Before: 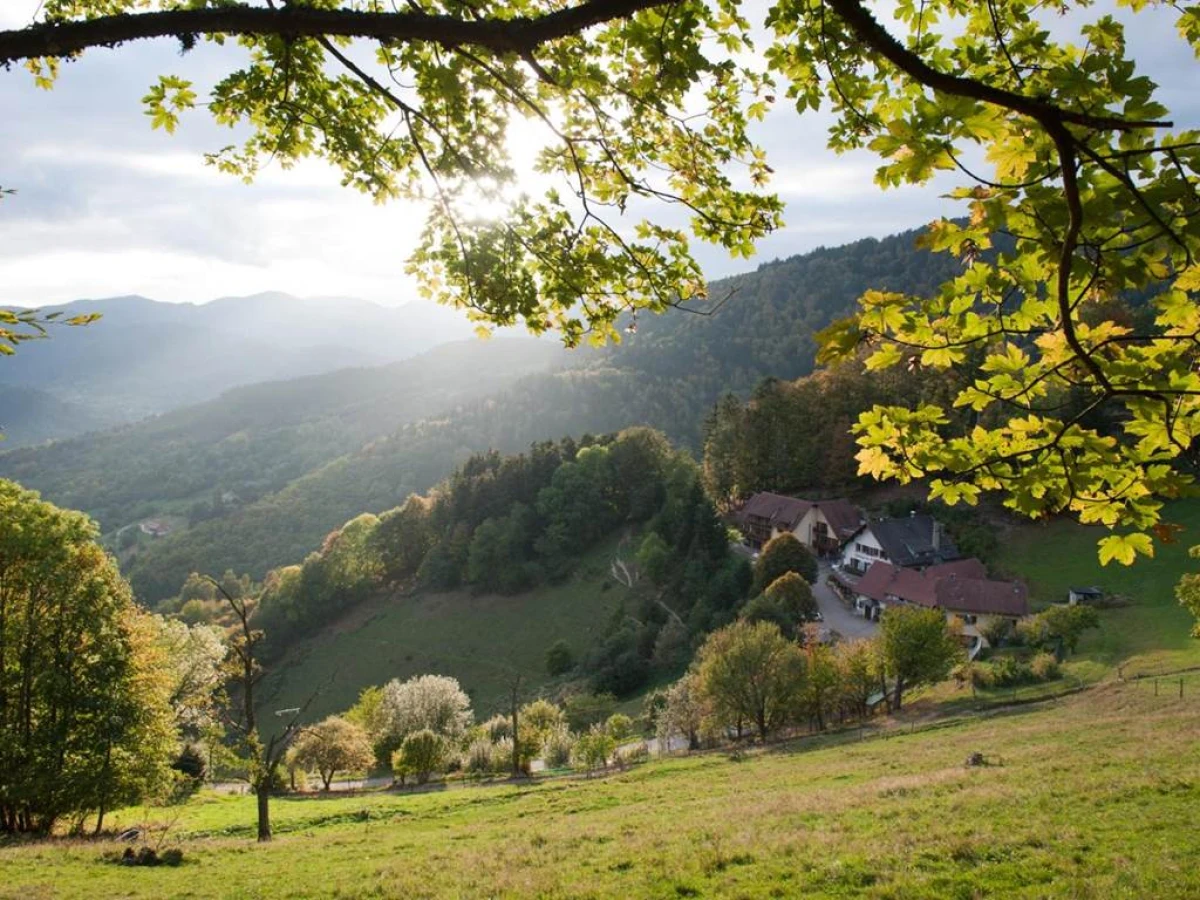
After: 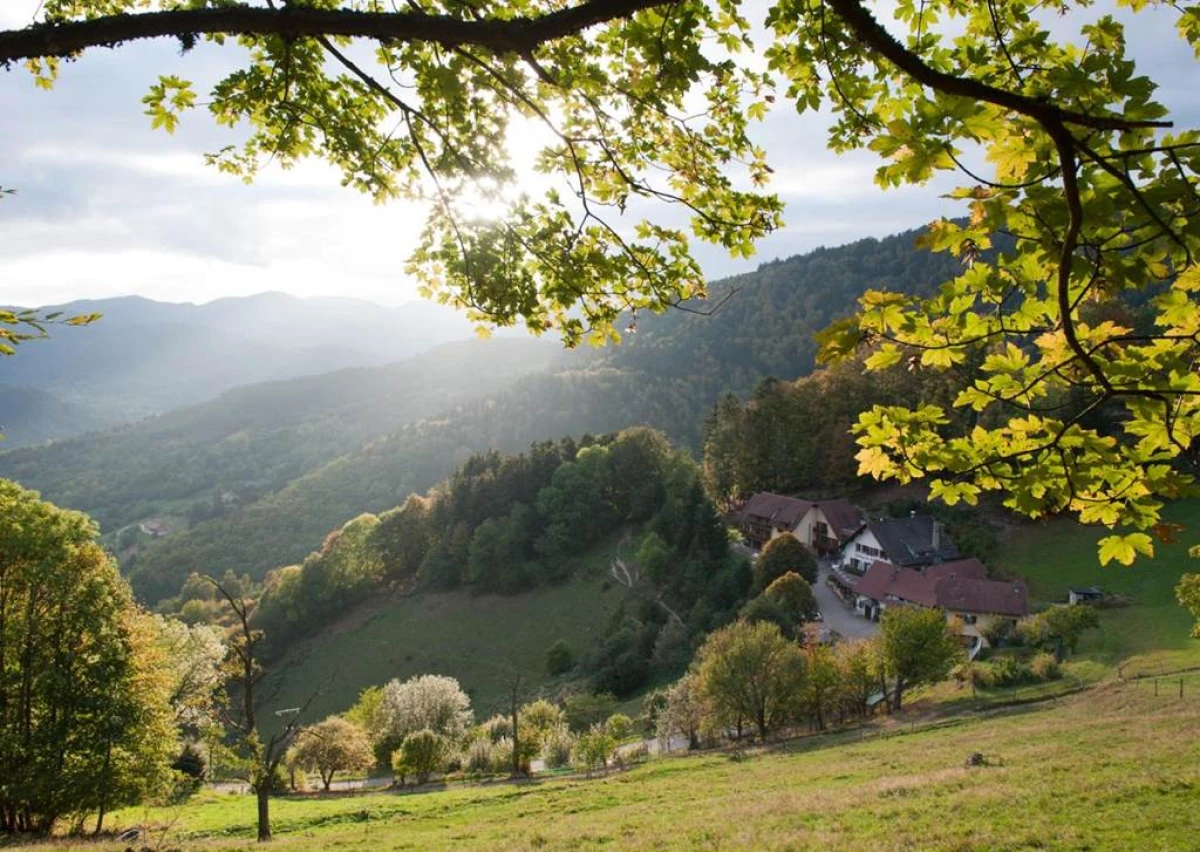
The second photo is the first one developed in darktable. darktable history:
crop and rotate: top 0.002%, bottom 5.226%
